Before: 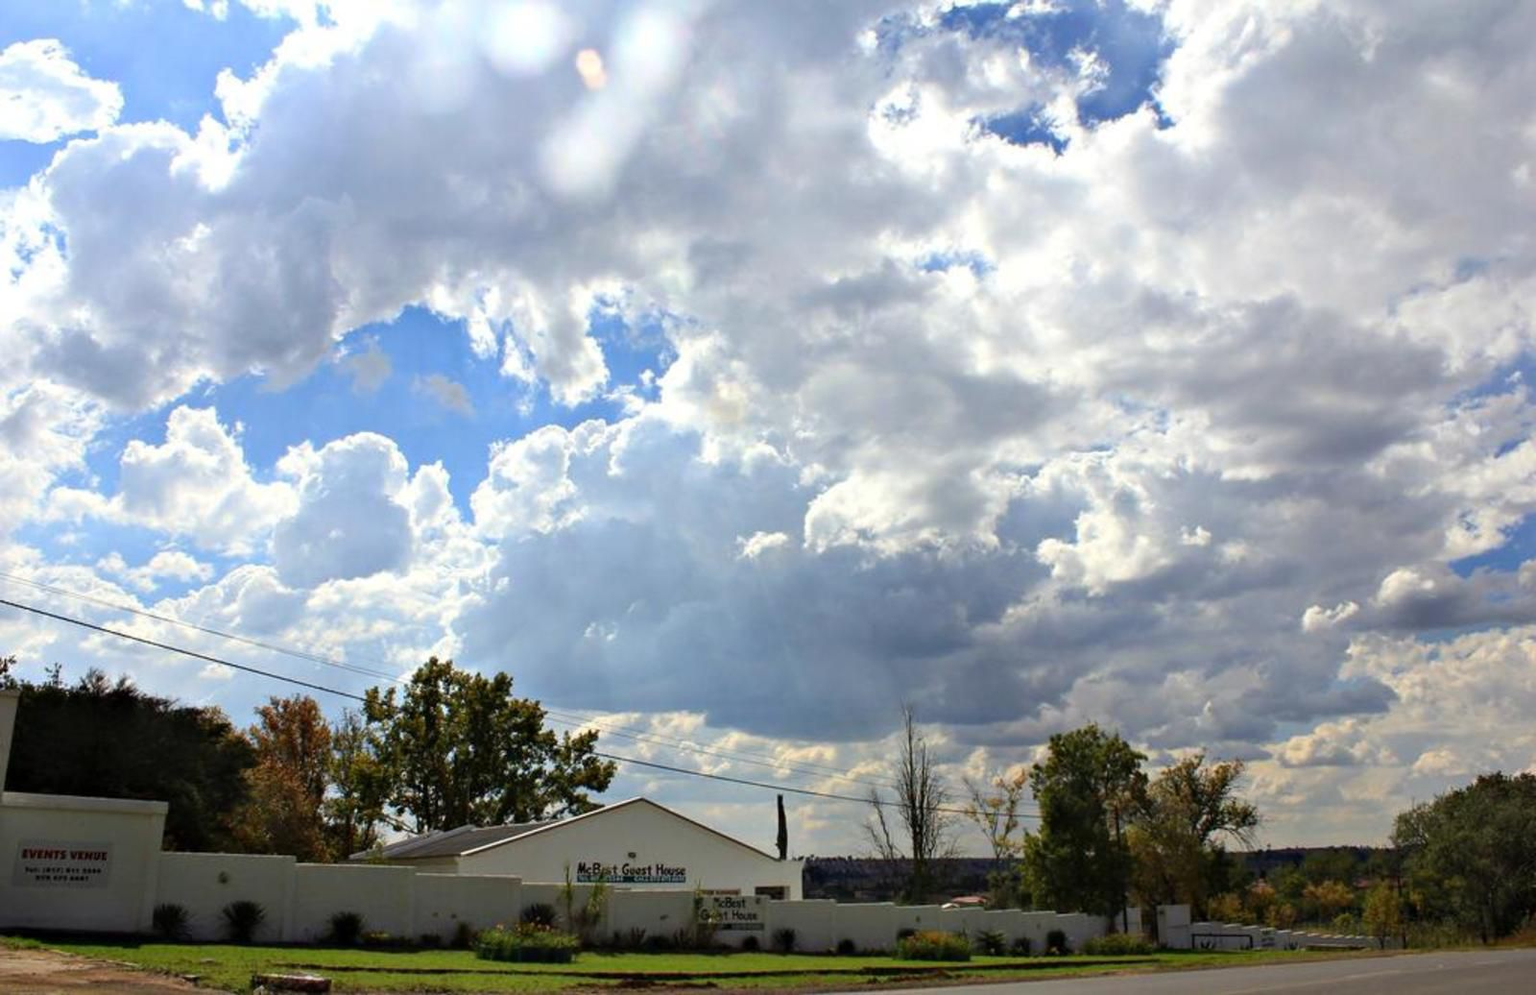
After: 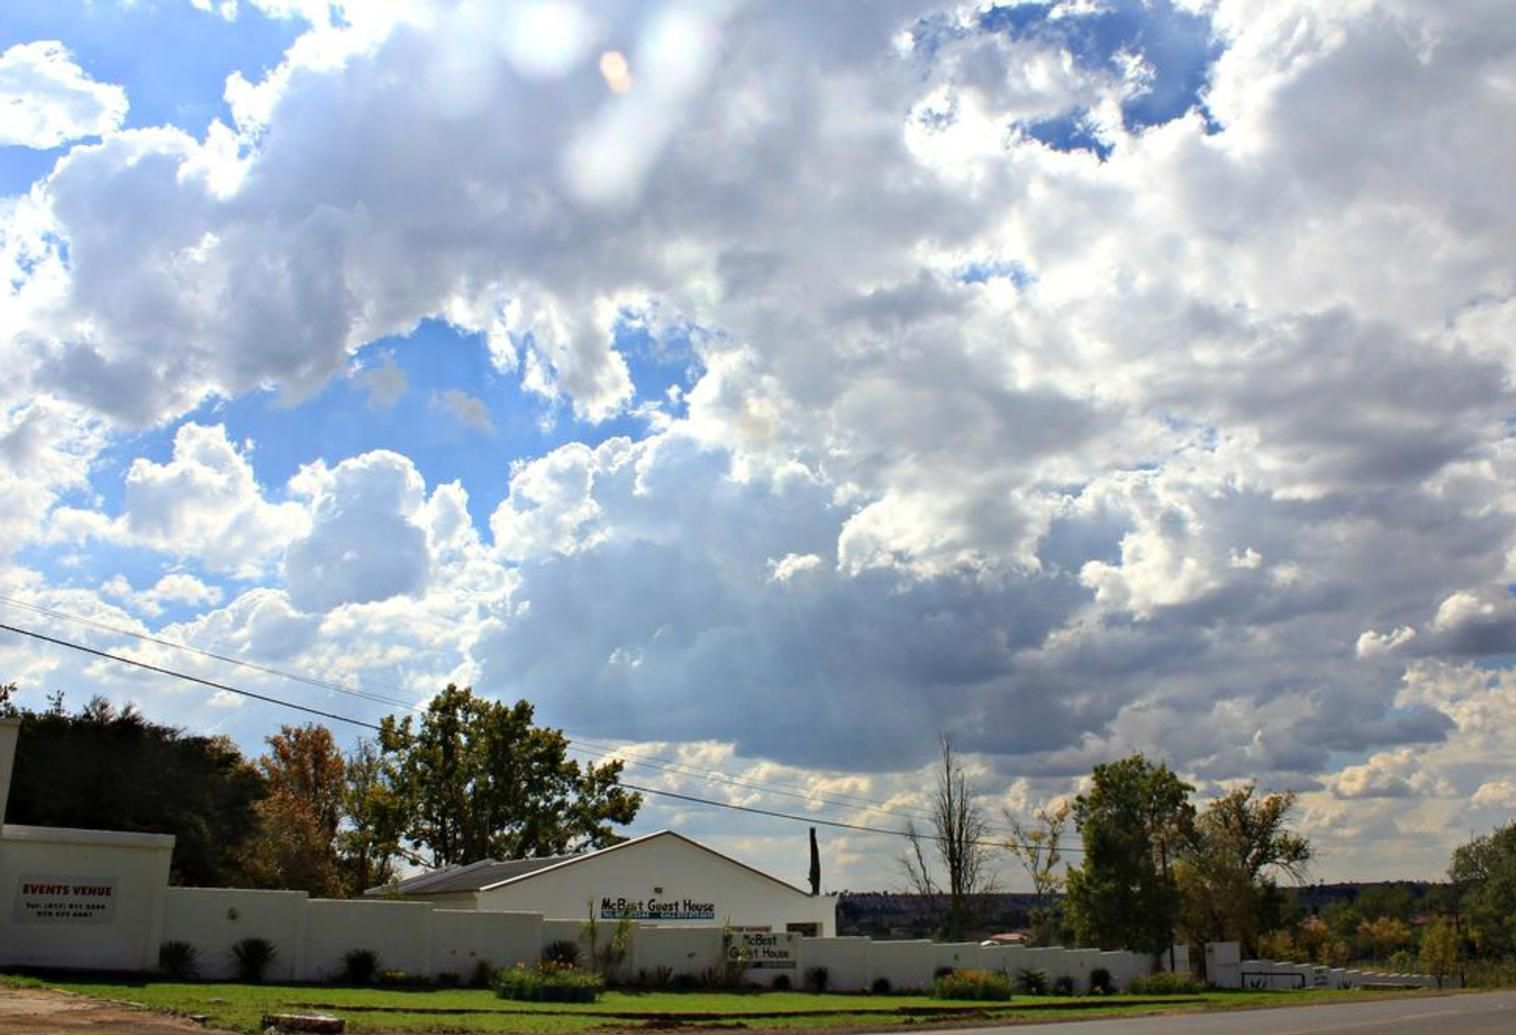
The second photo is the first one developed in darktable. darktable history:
crop and rotate: right 5.216%
